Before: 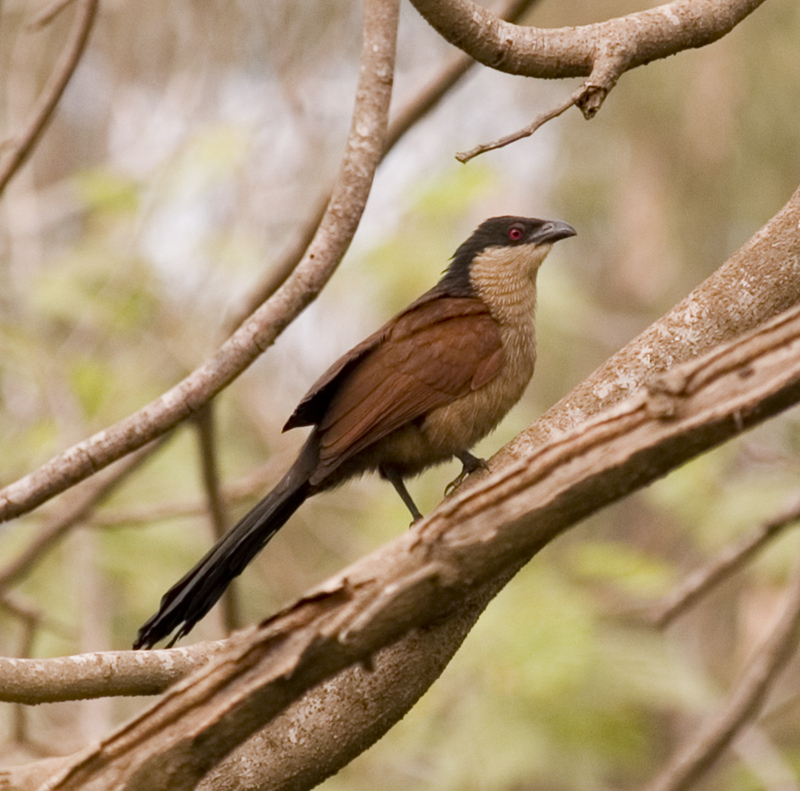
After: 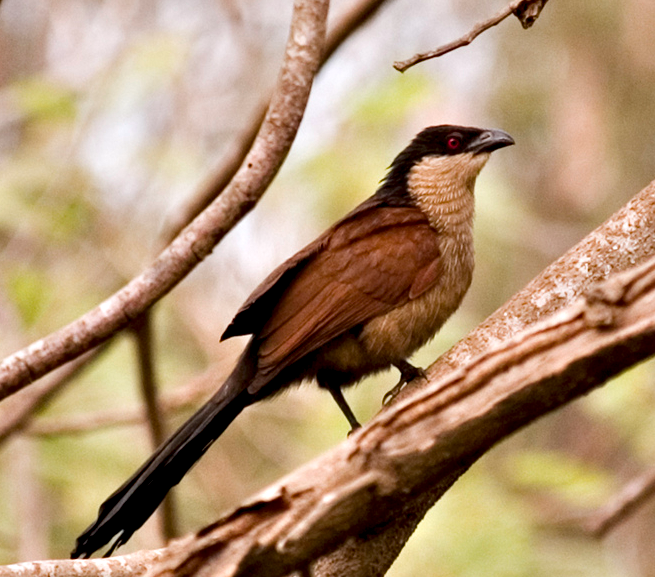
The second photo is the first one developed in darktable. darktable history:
crop: left 7.843%, top 11.625%, right 10.157%, bottom 15.412%
contrast equalizer: y [[0.6 ×6], [0.55 ×6], [0 ×6], [0 ×6], [0 ×6]]
